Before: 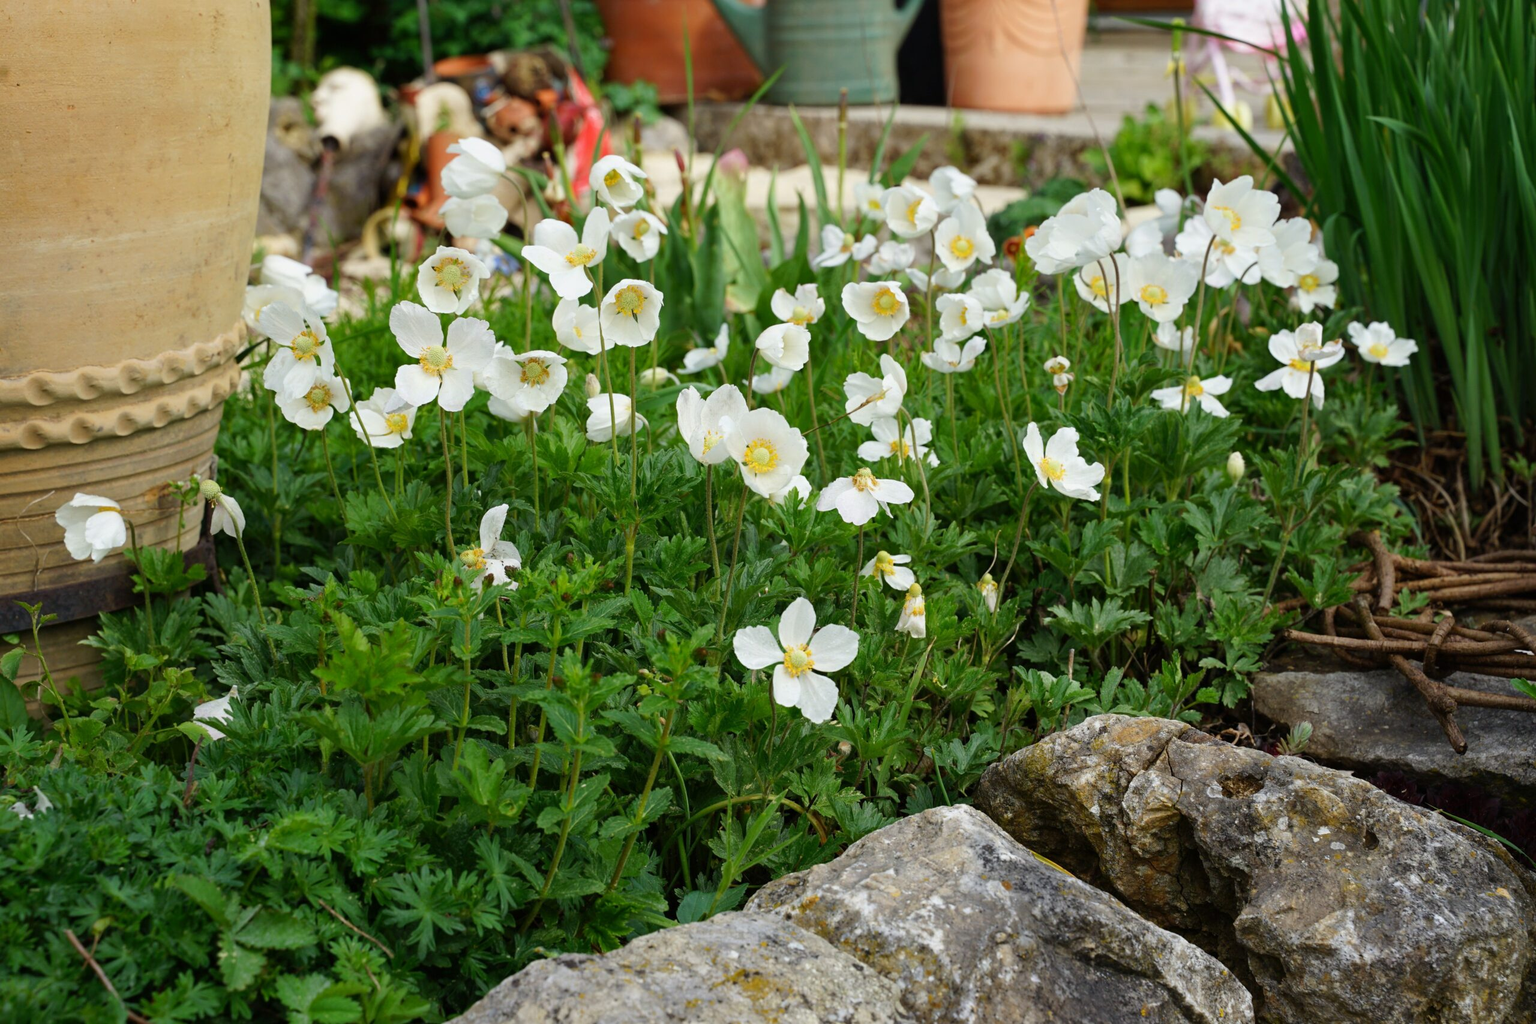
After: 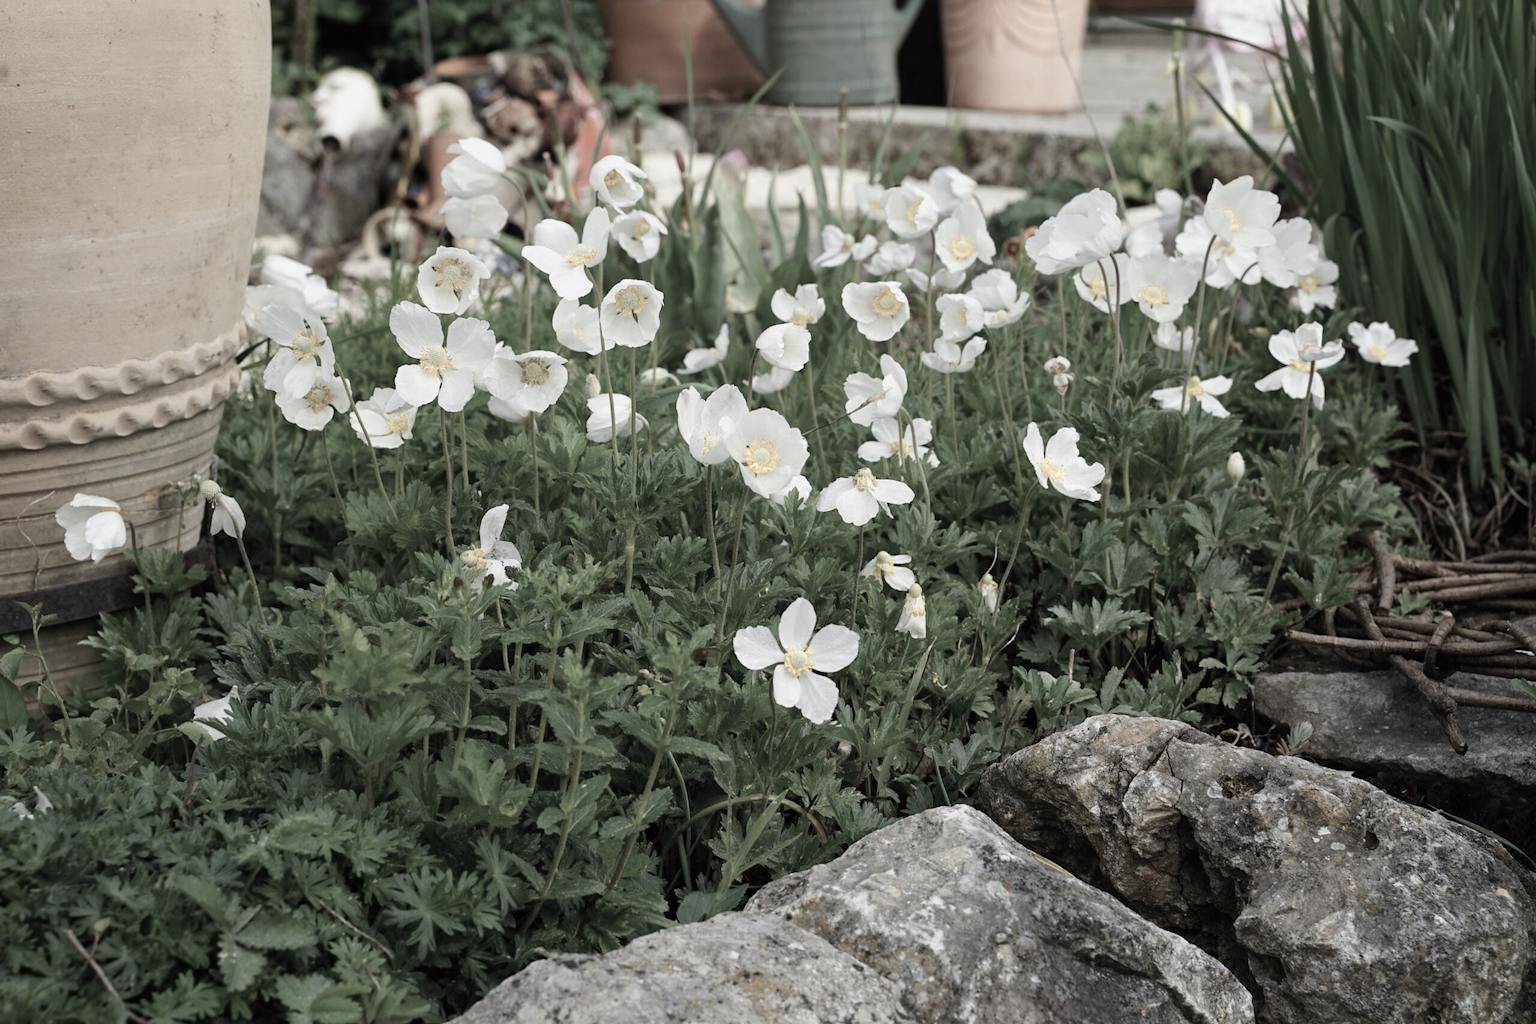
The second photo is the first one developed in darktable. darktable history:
color correction: saturation 0.3
color zones: curves: ch0 [(0.018, 0.548) (0.224, 0.64) (0.425, 0.447) (0.675, 0.575) (0.732, 0.579)]; ch1 [(0.066, 0.487) (0.25, 0.5) (0.404, 0.43) (0.75, 0.421) (0.956, 0.421)]; ch2 [(0.044, 0.561) (0.215, 0.465) (0.399, 0.544) (0.465, 0.548) (0.614, 0.447) (0.724, 0.43) (0.882, 0.623) (0.956, 0.632)]
